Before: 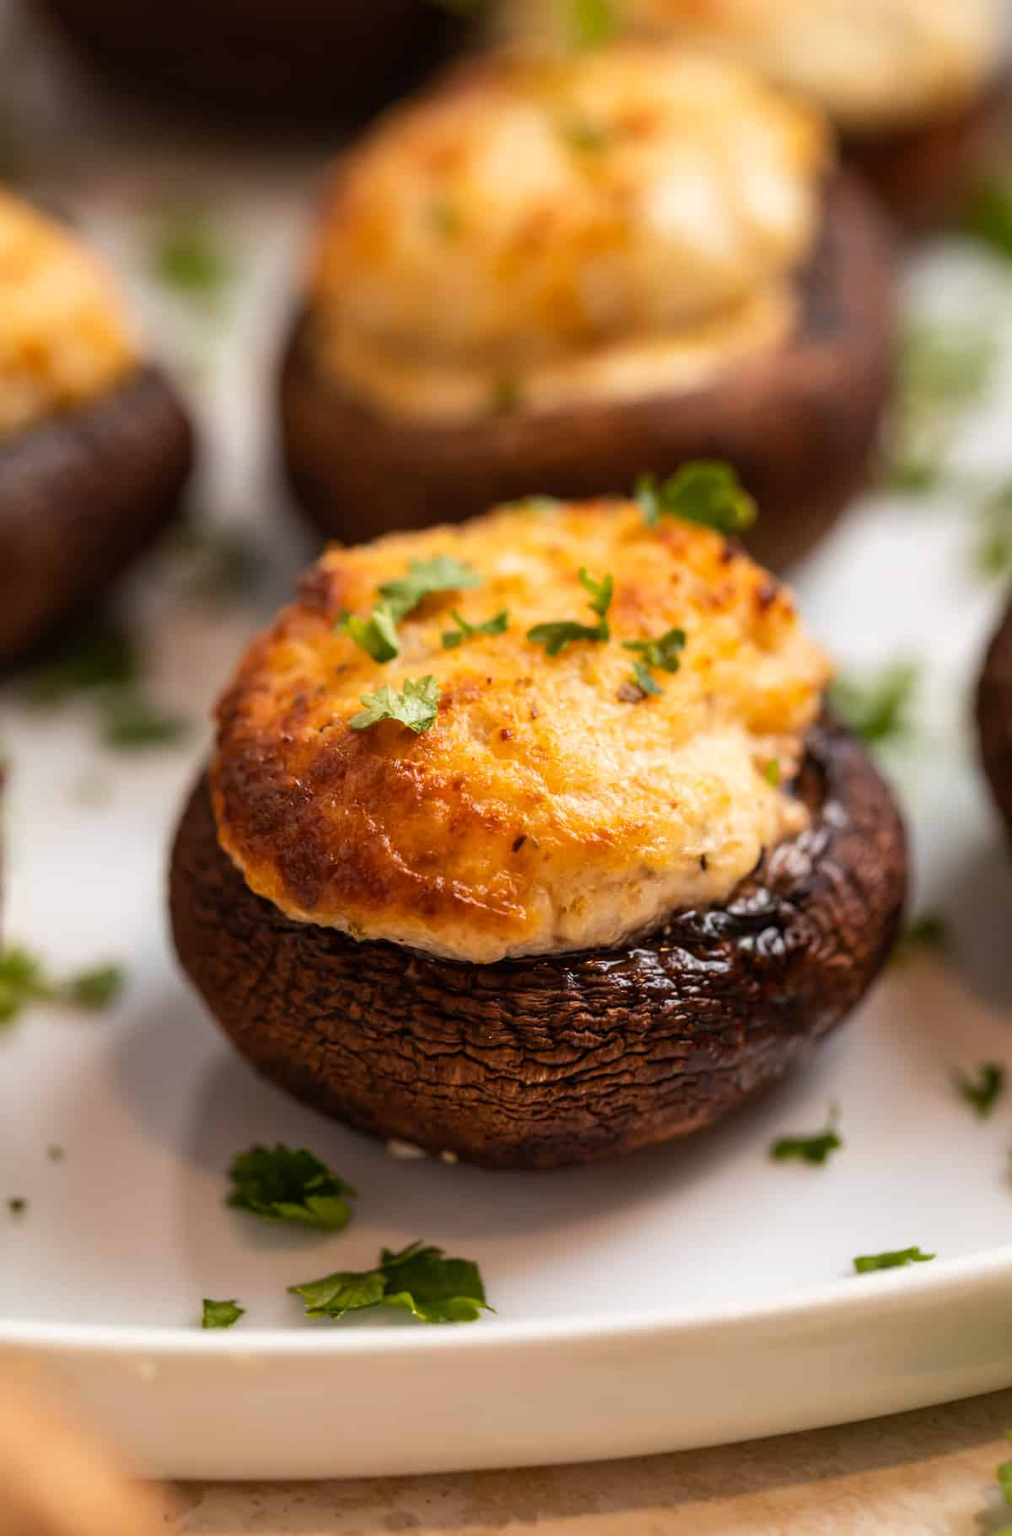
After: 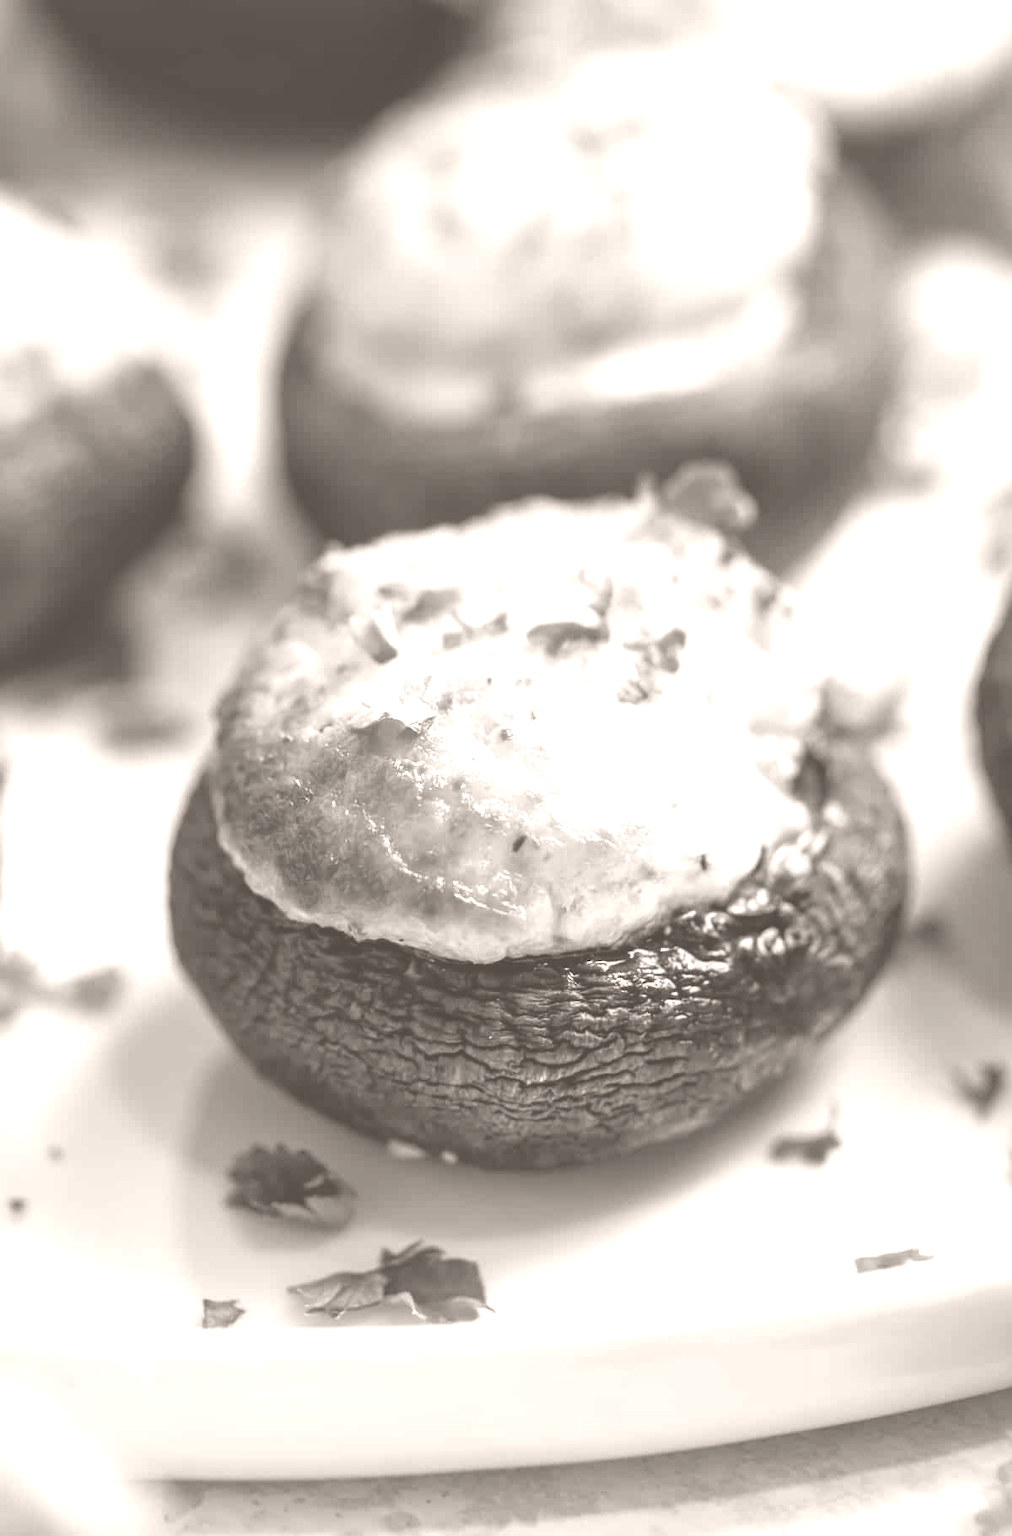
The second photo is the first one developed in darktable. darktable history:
colorize: hue 34.49°, saturation 35.33%, source mix 100%, lightness 55%, version 1
exposure: exposure -0.05 EV
